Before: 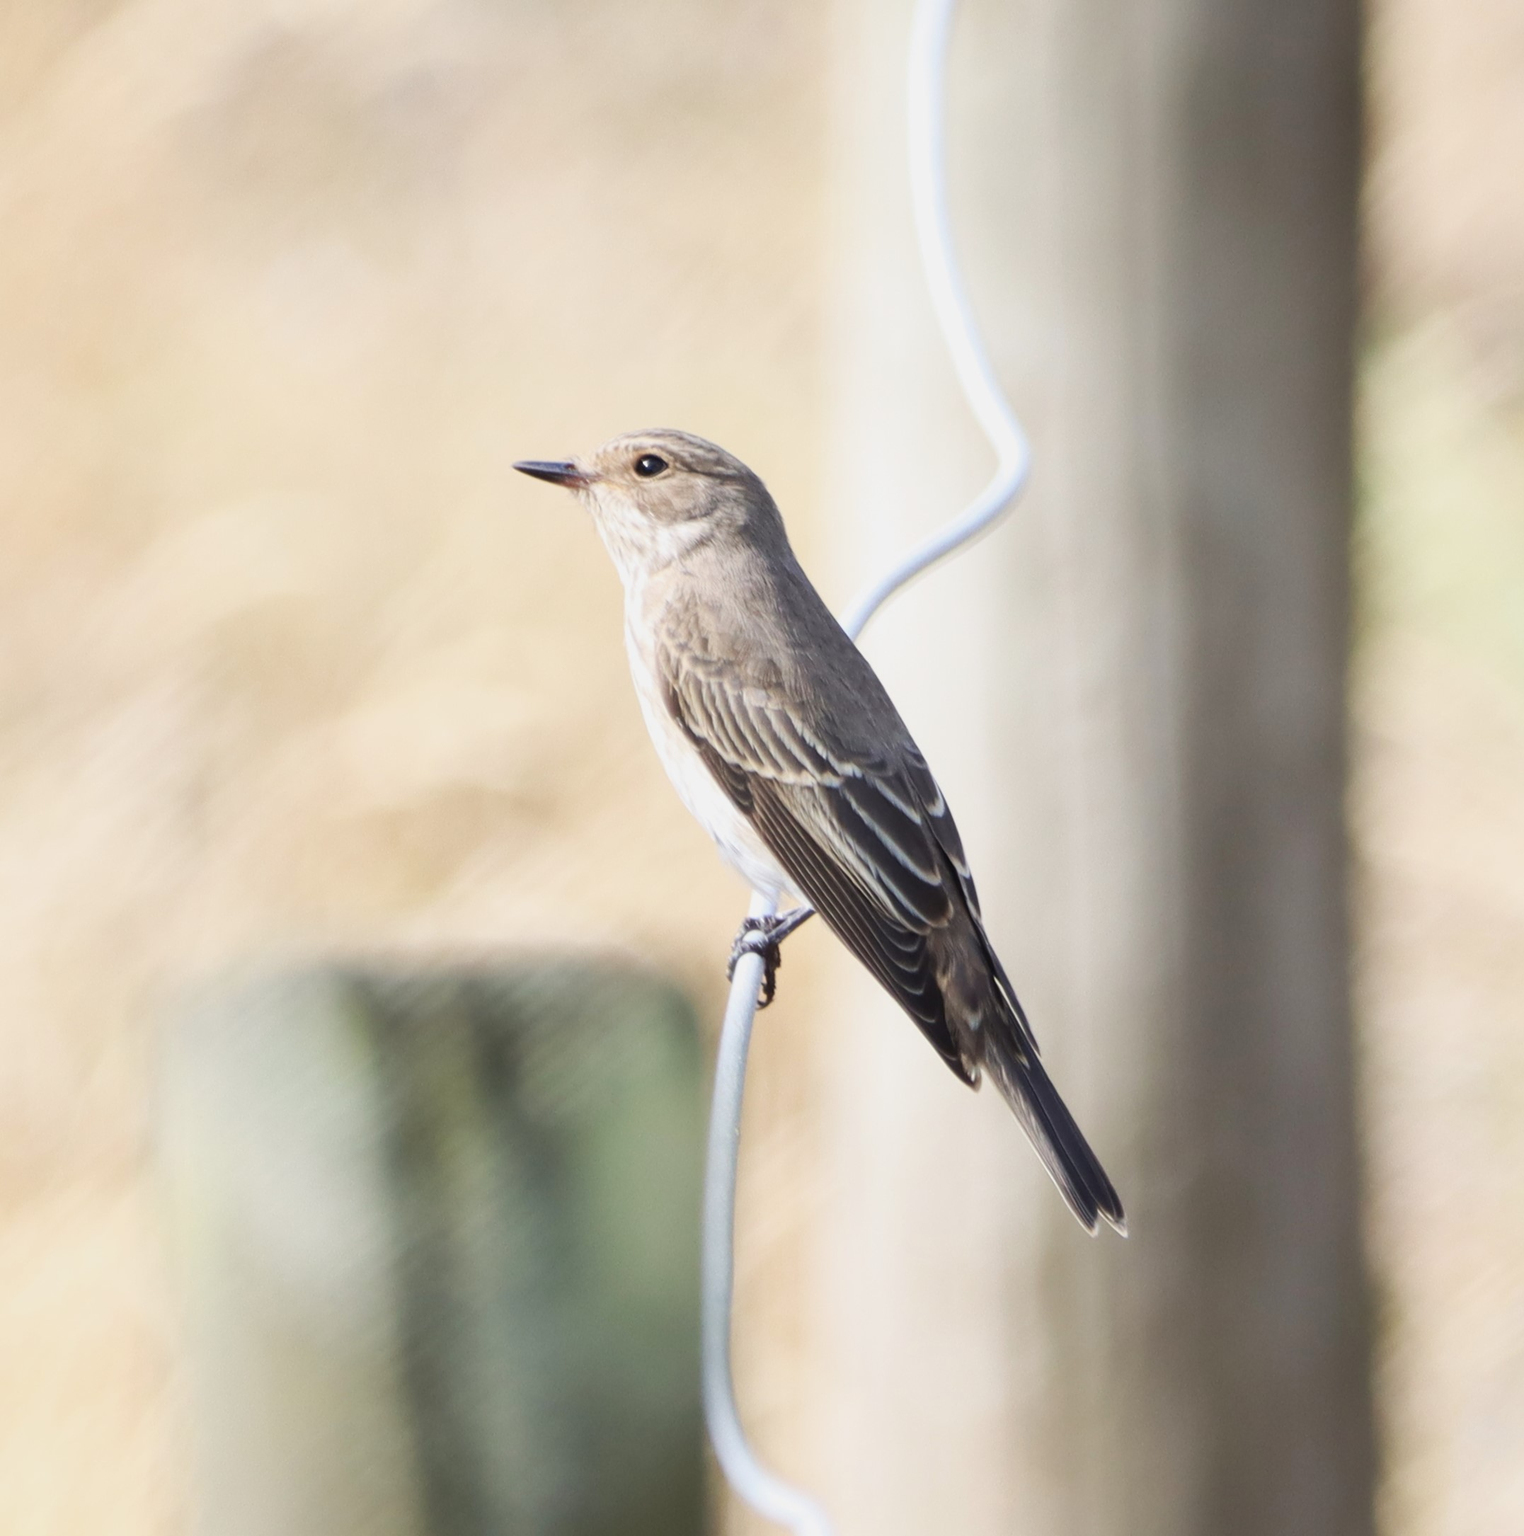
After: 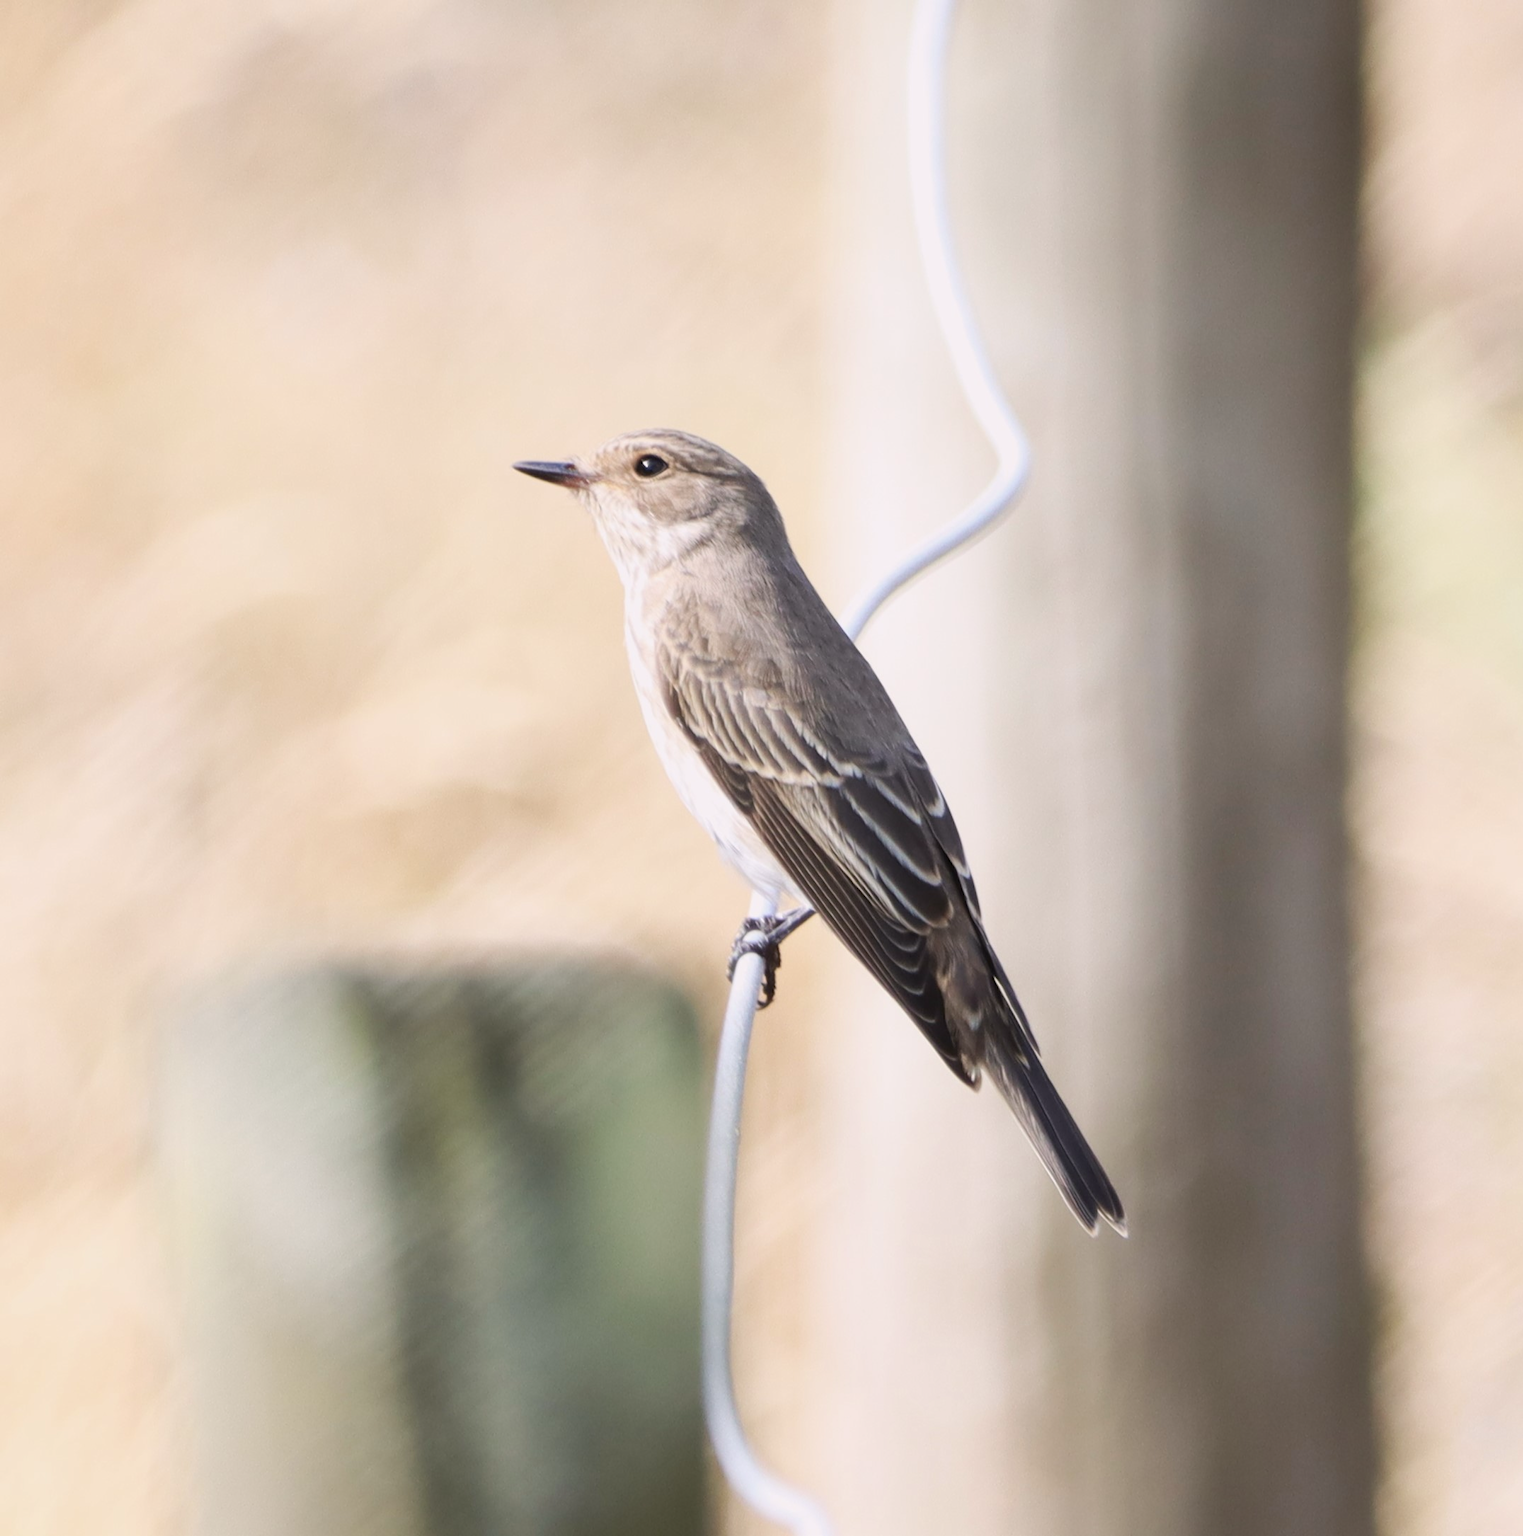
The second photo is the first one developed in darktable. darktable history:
color correction: highlights a* 2.99, highlights b* -1.03, shadows a* -0.081, shadows b* 2.28, saturation 0.984
